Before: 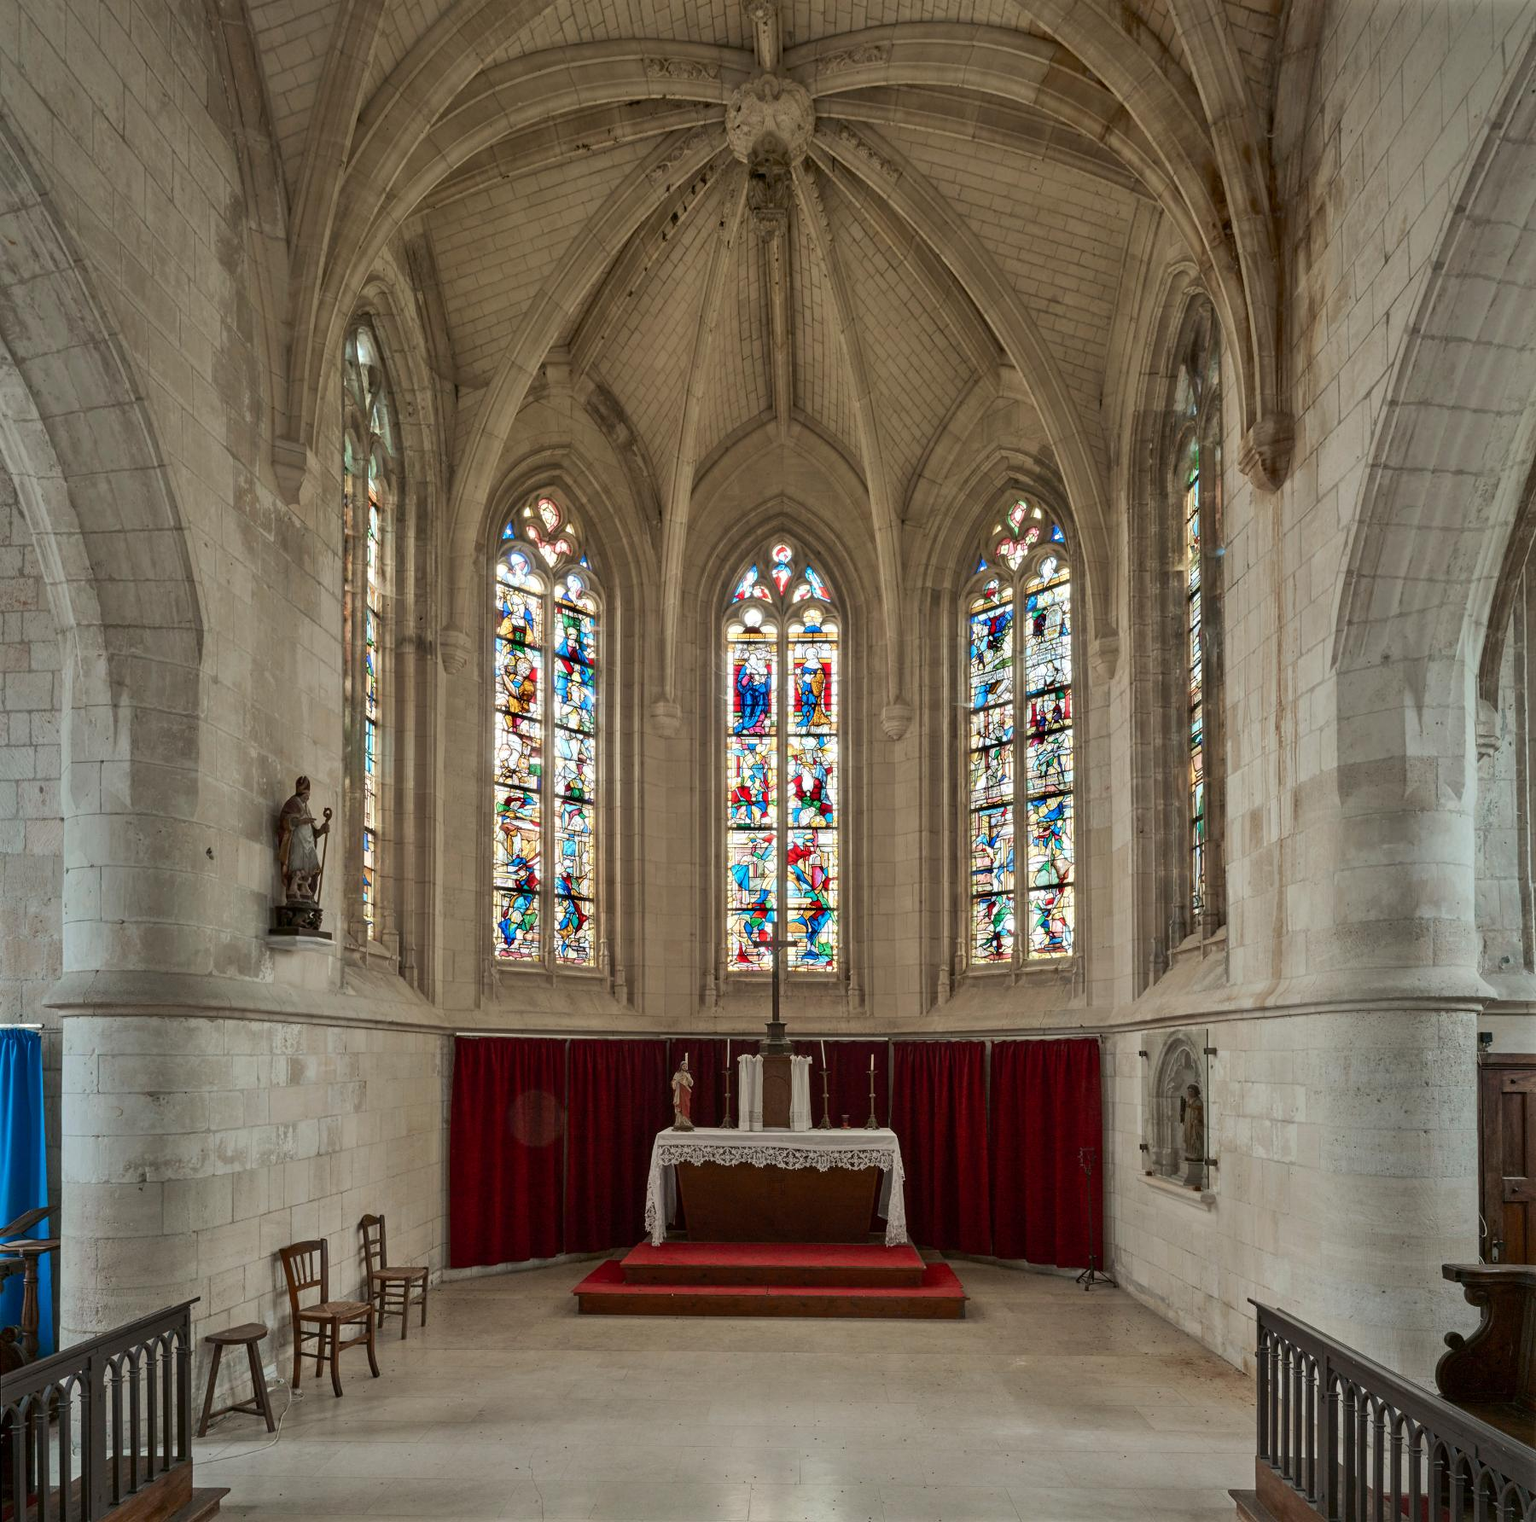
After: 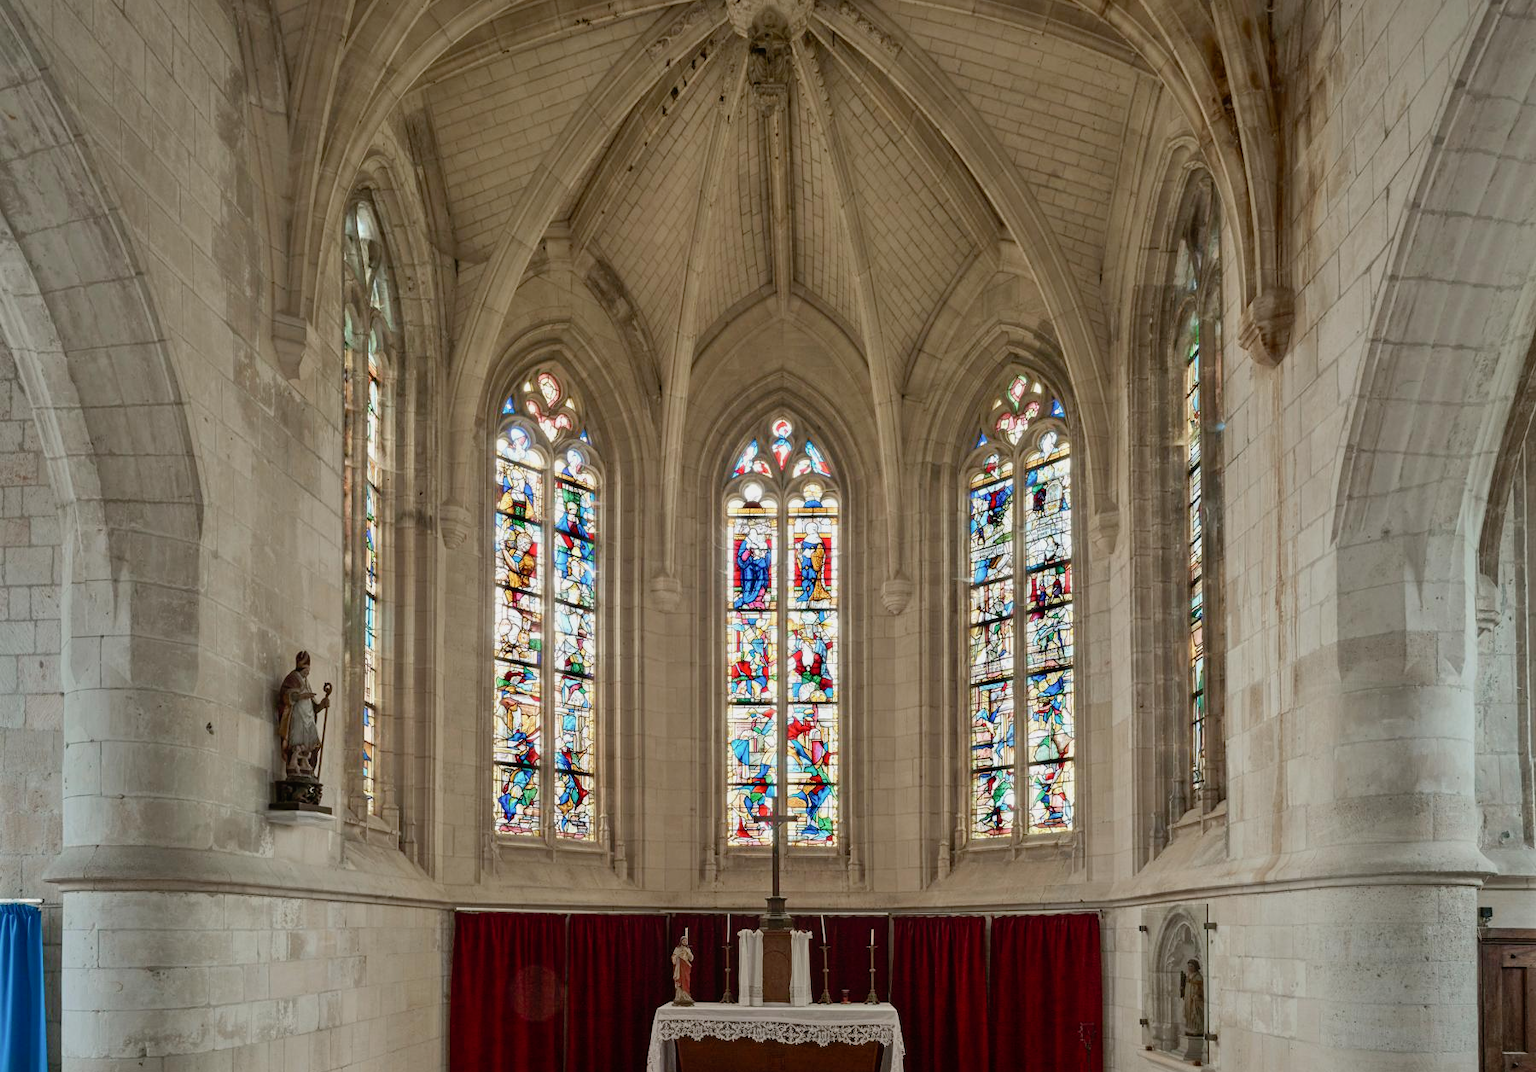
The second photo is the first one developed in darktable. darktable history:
crop and rotate: top 8.272%, bottom 21.224%
tone curve: curves: ch0 [(0, 0) (0.07, 0.052) (0.23, 0.254) (0.486, 0.53) (0.822, 0.825) (0.994, 0.955)]; ch1 [(0, 0) (0.226, 0.261) (0.379, 0.442) (0.469, 0.472) (0.495, 0.495) (0.514, 0.504) (0.561, 0.568) (0.59, 0.612) (1, 1)]; ch2 [(0, 0) (0.269, 0.299) (0.459, 0.441) (0.498, 0.499) (0.523, 0.52) (0.551, 0.576) (0.629, 0.643) (0.659, 0.681) (0.718, 0.764) (1, 1)], preserve colors none
contrast equalizer: y [[0.531, 0.548, 0.559, 0.557, 0.544, 0.527], [0.5 ×6], [0.5 ×6], [0 ×6], [0 ×6]], mix -0.188
base curve: curves: ch0 [(0, 0) (0.303, 0.277) (1, 1)], preserve colors none
